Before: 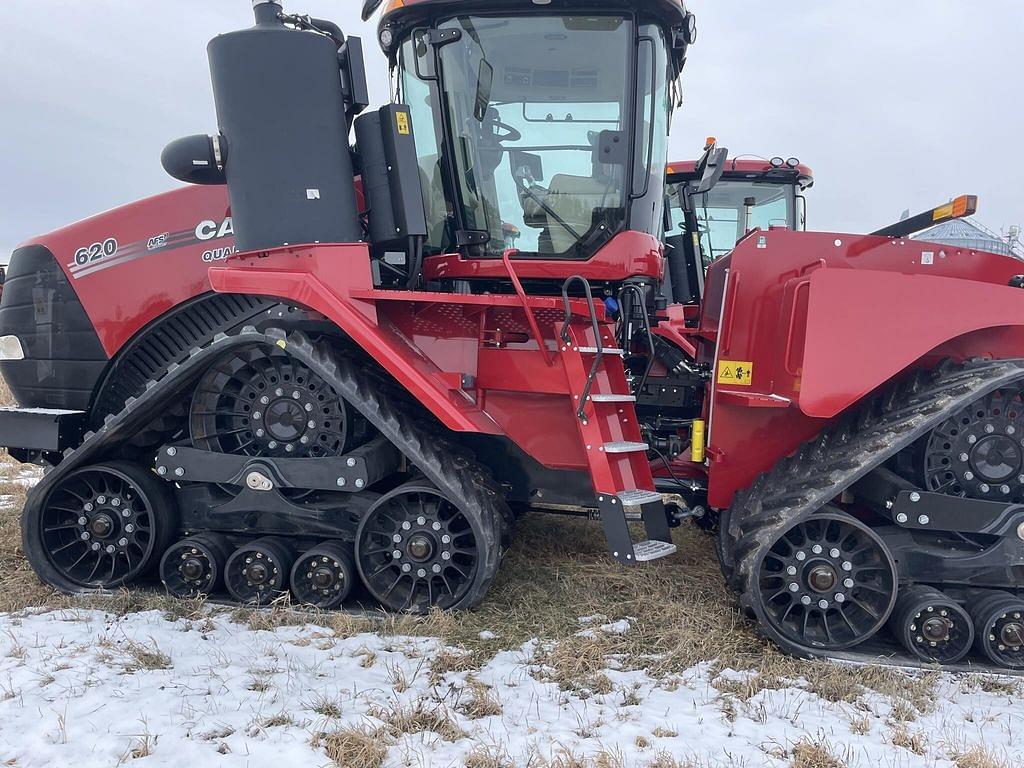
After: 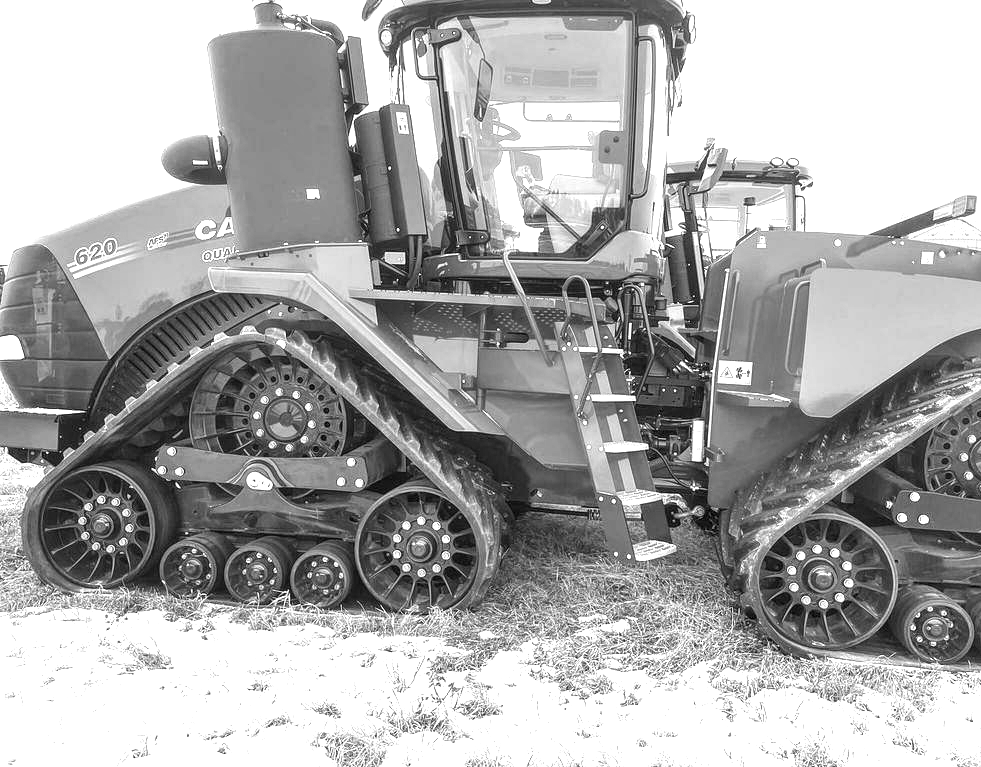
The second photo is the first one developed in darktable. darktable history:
monochrome: on, module defaults
exposure: black level correction 0, exposure 1.45 EV, compensate exposure bias true, compensate highlight preservation false
crop: right 4.126%, bottom 0.031%
local contrast: on, module defaults
